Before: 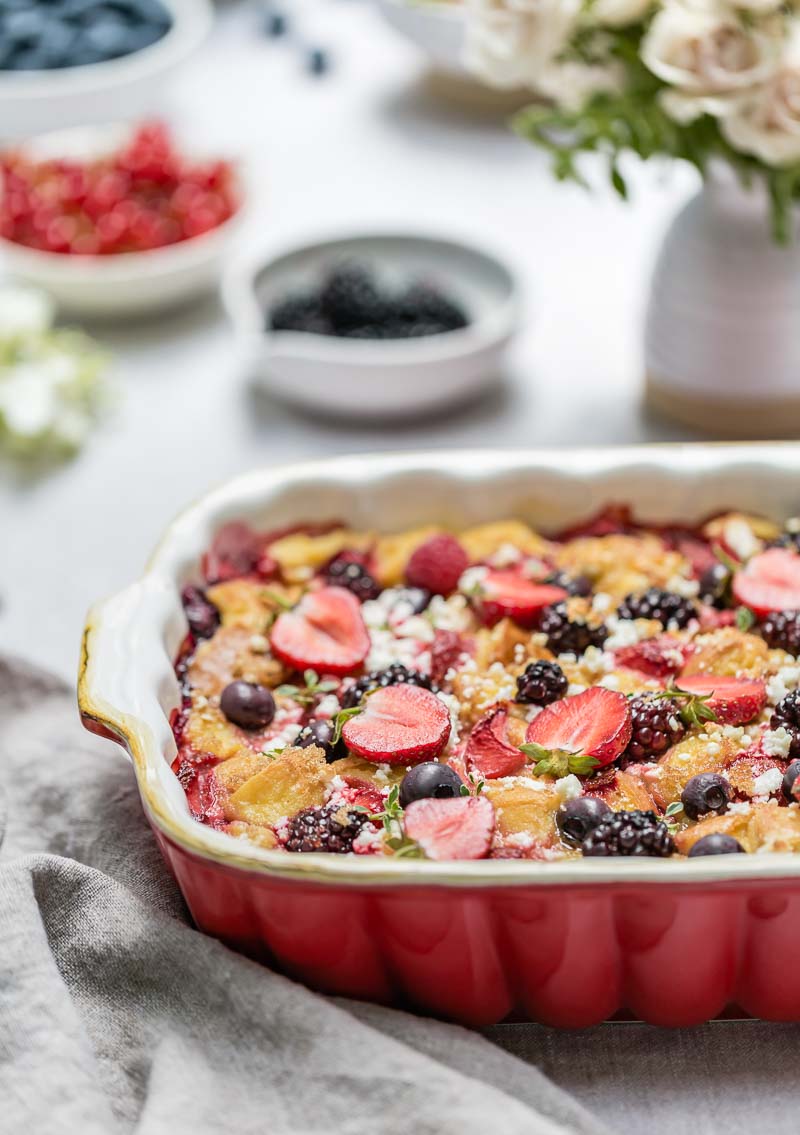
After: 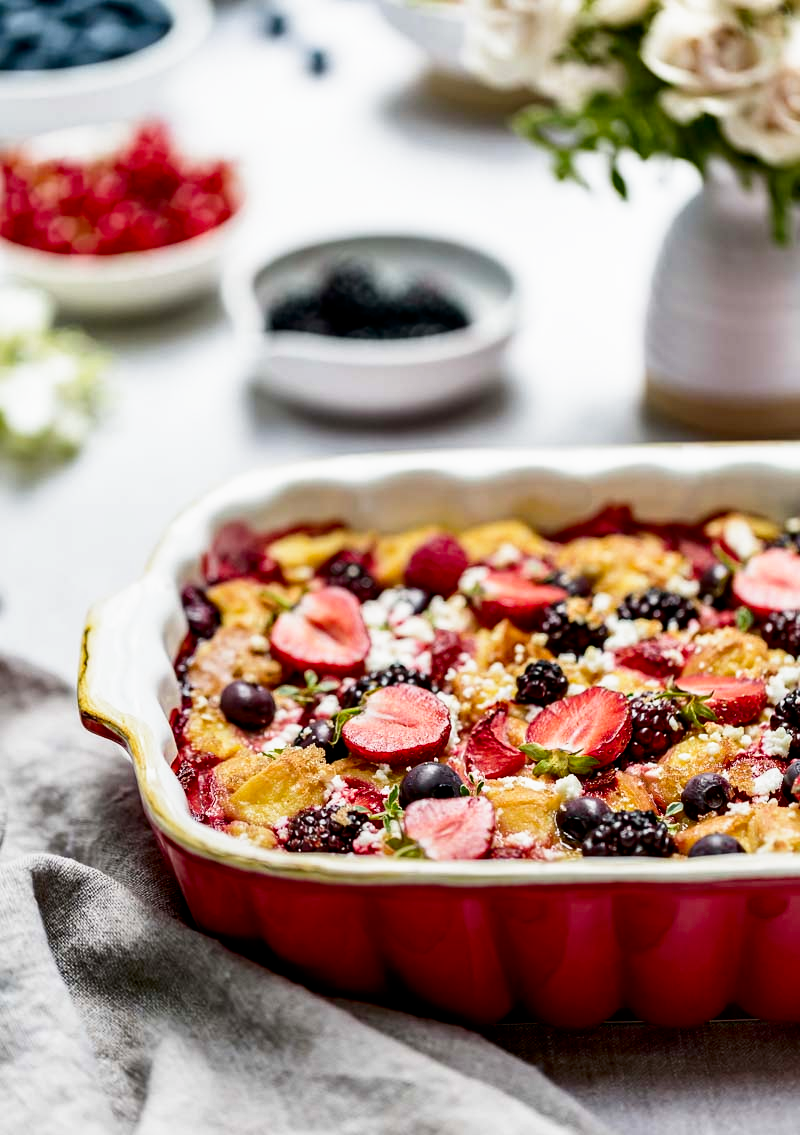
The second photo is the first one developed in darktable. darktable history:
filmic rgb: black relative exposure -8.7 EV, white relative exposure 2.7 EV, threshold 3 EV, target black luminance 0%, hardness 6.25, latitude 75%, contrast 1.325, highlights saturation mix -5%, preserve chrominance no, color science v5 (2021), iterations of high-quality reconstruction 0, enable highlight reconstruction true
contrast brightness saturation: contrast 0.07, brightness -0.14, saturation 0.11
rotate and perspective: crop left 0, crop top 0
